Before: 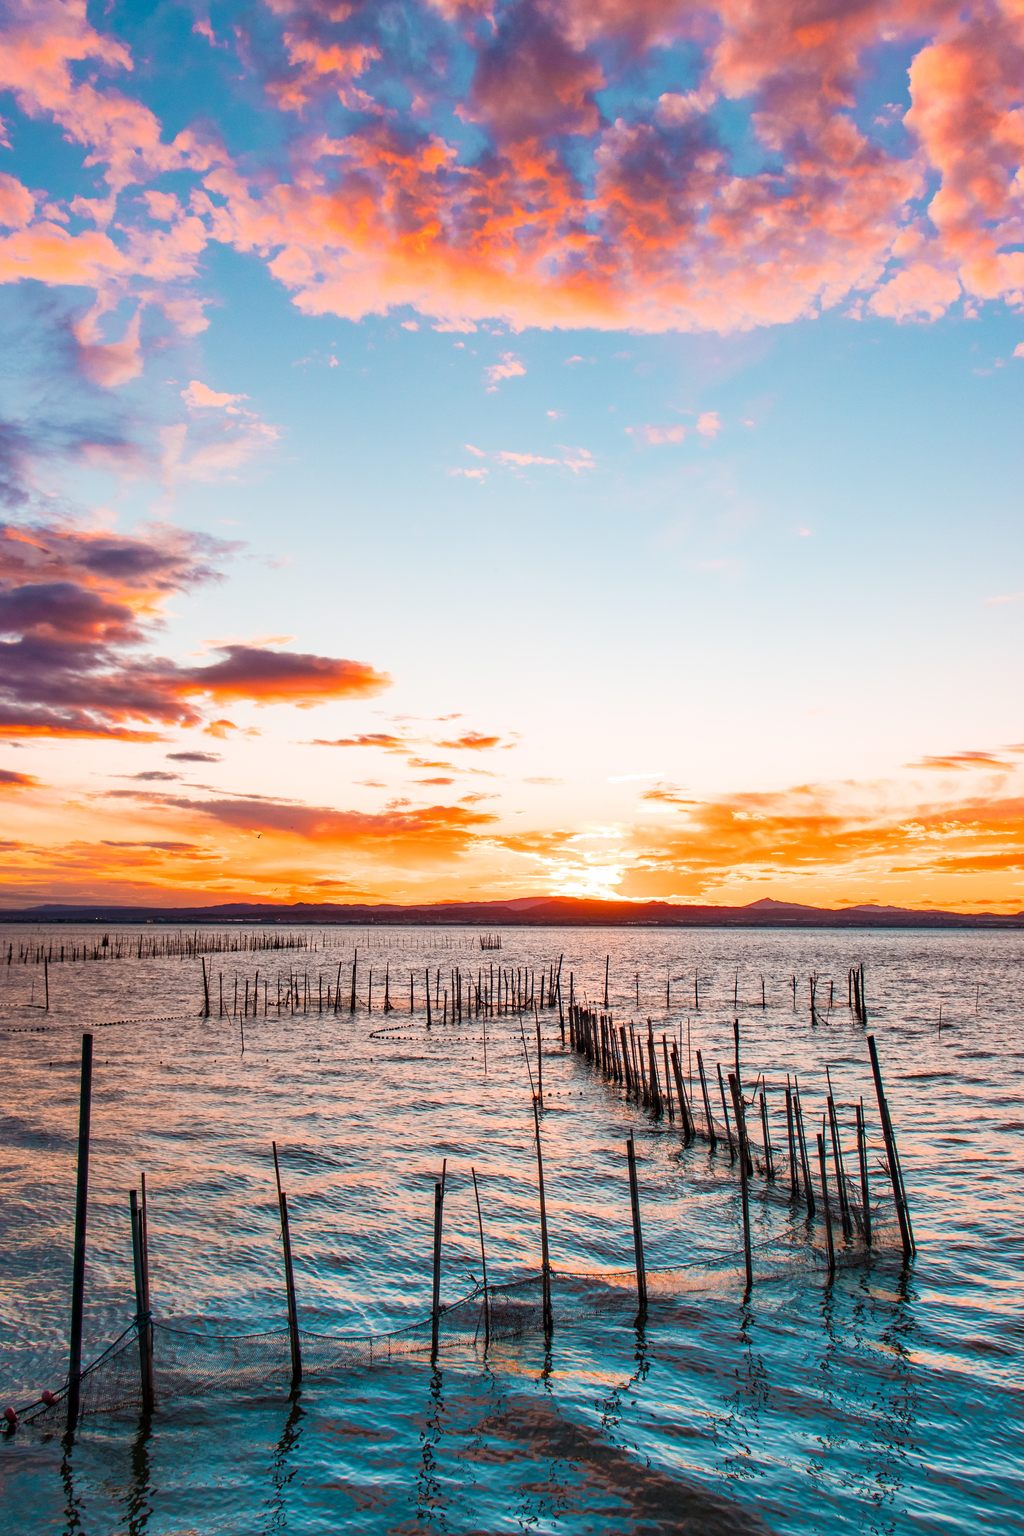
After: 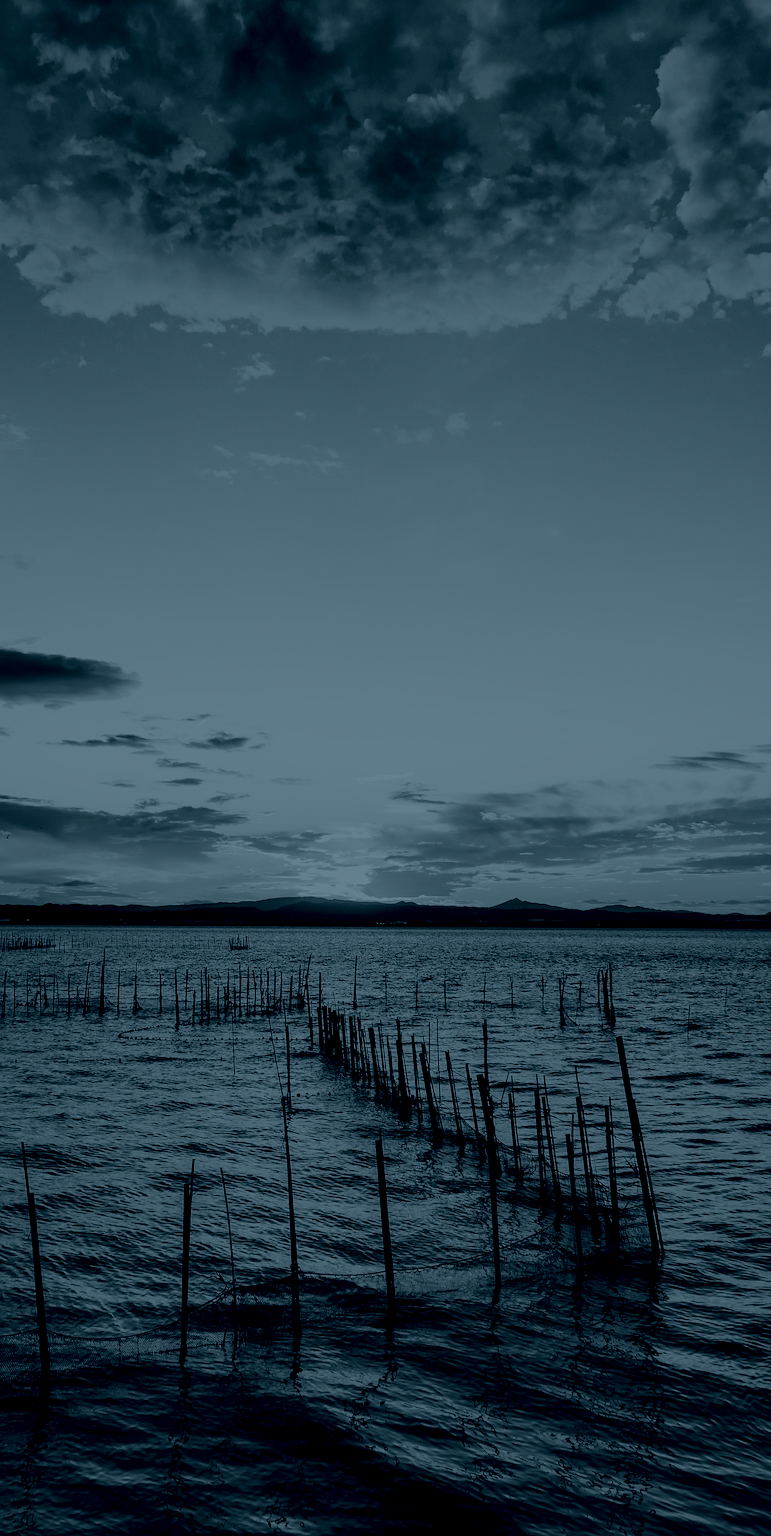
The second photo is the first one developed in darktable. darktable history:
levels: levels [0.116, 0.574, 1]
color correction: highlights a* 0.162, highlights b* 29.53, shadows a* -0.162, shadows b* 21.09
sharpen: on, module defaults
crop and rotate: left 24.6%
color zones: mix -62.47%
tone curve: curves: ch0 [(0, 0.025) (0.15, 0.143) (0.452, 0.486) (0.751, 0.788) (1, 0.961)]; ch1 [(0, 0) (0.416, 0.4) (0.476, 0.469) (0.497, 0.494) (0.546, 0.571) (0.566, 0.607) (0.62, 0.657) (1, 1)]; ch2 [(0, 0) (0.386, 0.397) (0.505, 0.498) (0.547, 0.546) (0.579, 0.58) (1, 1)], color space Lab, independent channels, preserve colors none
colorize: hue 194.4°, saturation 29%, source mix 61.75%, lightness 3.98%, version 1
contrast brightness saturation: brightness -0.2, saturation 0.08
